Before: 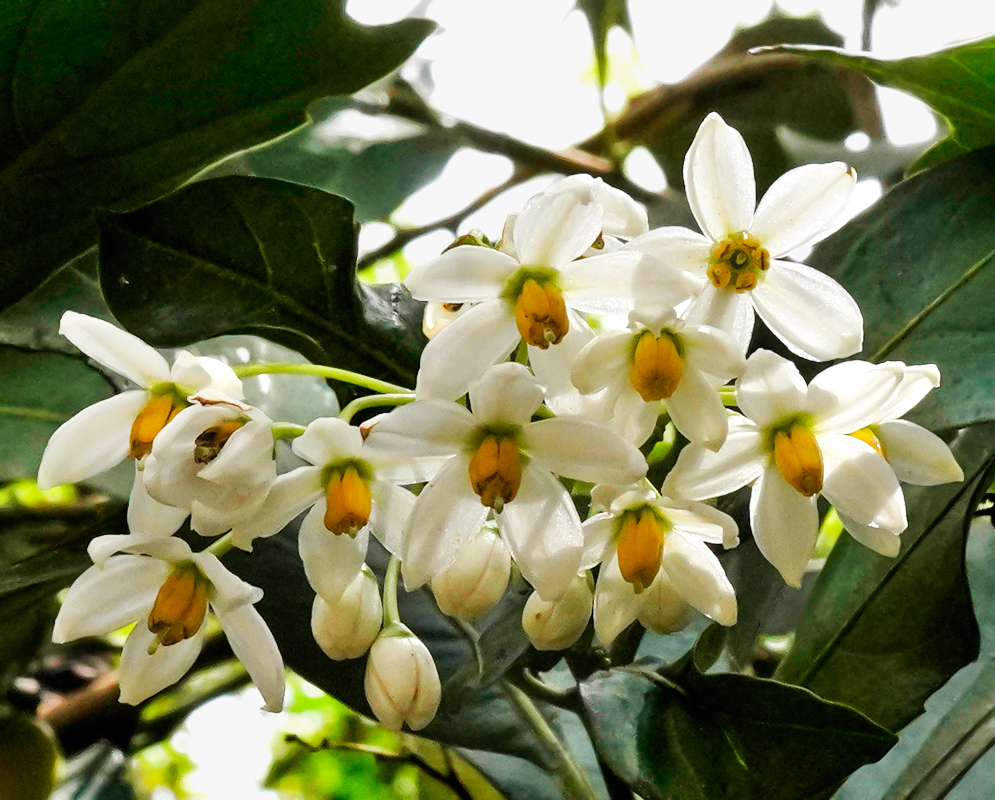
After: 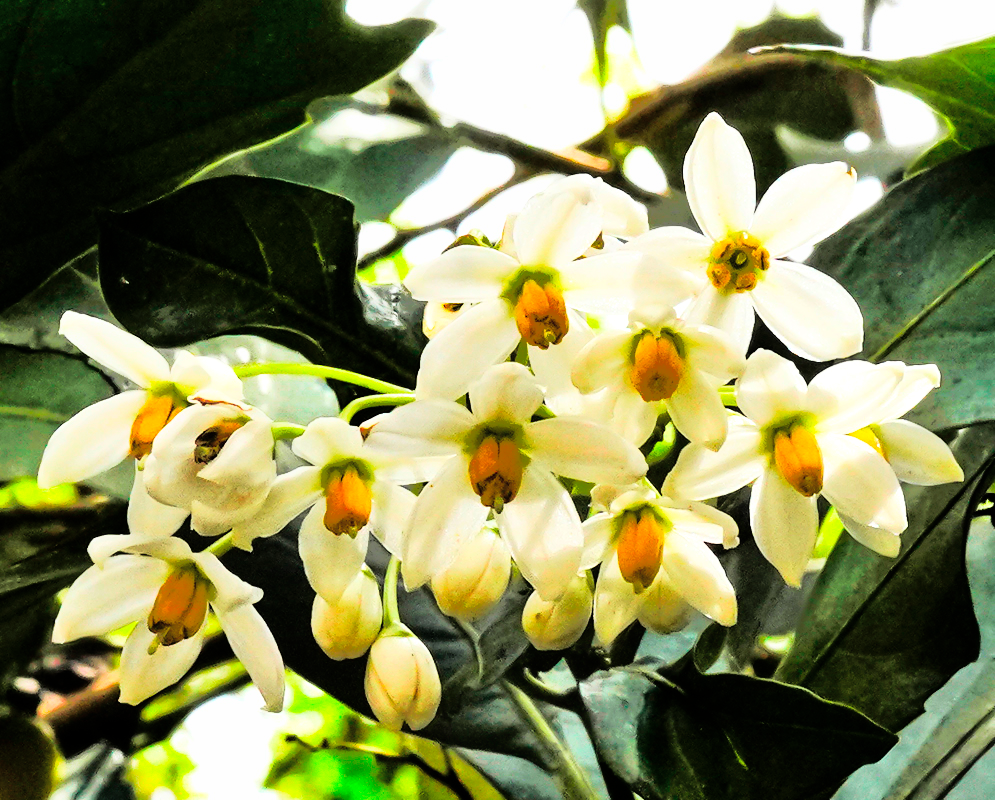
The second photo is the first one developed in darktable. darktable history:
shadows and highlights: shadows 40, highlights -60
rgb curve: curves: ch0 [(0, 0) (0.21, 0.15) (0.24, 0.21) (0.5, 0.75) (0.75, 0.96) (0.89, 0.99) (1, 1)]; ch1 [(0, 0.02) (0.21, 0.13) (0.25, 0.2) (0.5, 0.67) (0.75, 0.9) (0.89, 0.97) (1, 1)]; ch2 [(0, 0.02) (0.21, 0.13) (0.25, 0.2) (0.5, 0.67) (0.75, 0.9) (0.89, 0.97) (1, 1)], compensate middle gray true
